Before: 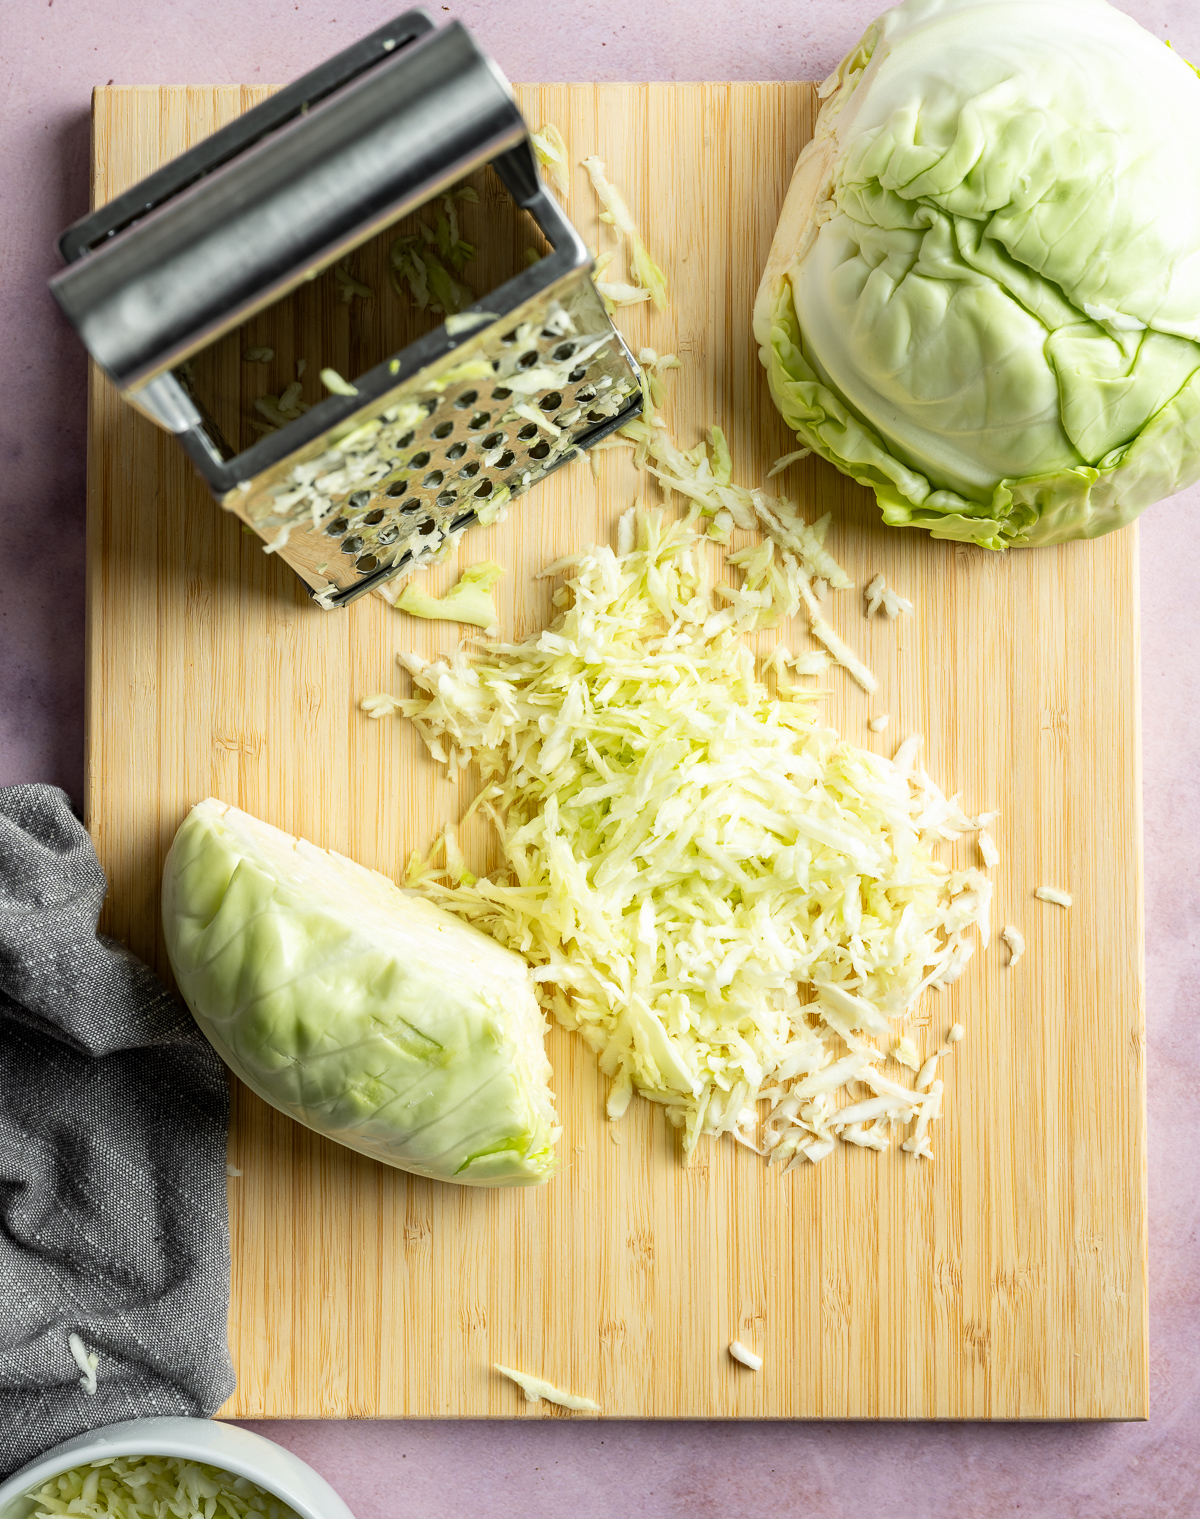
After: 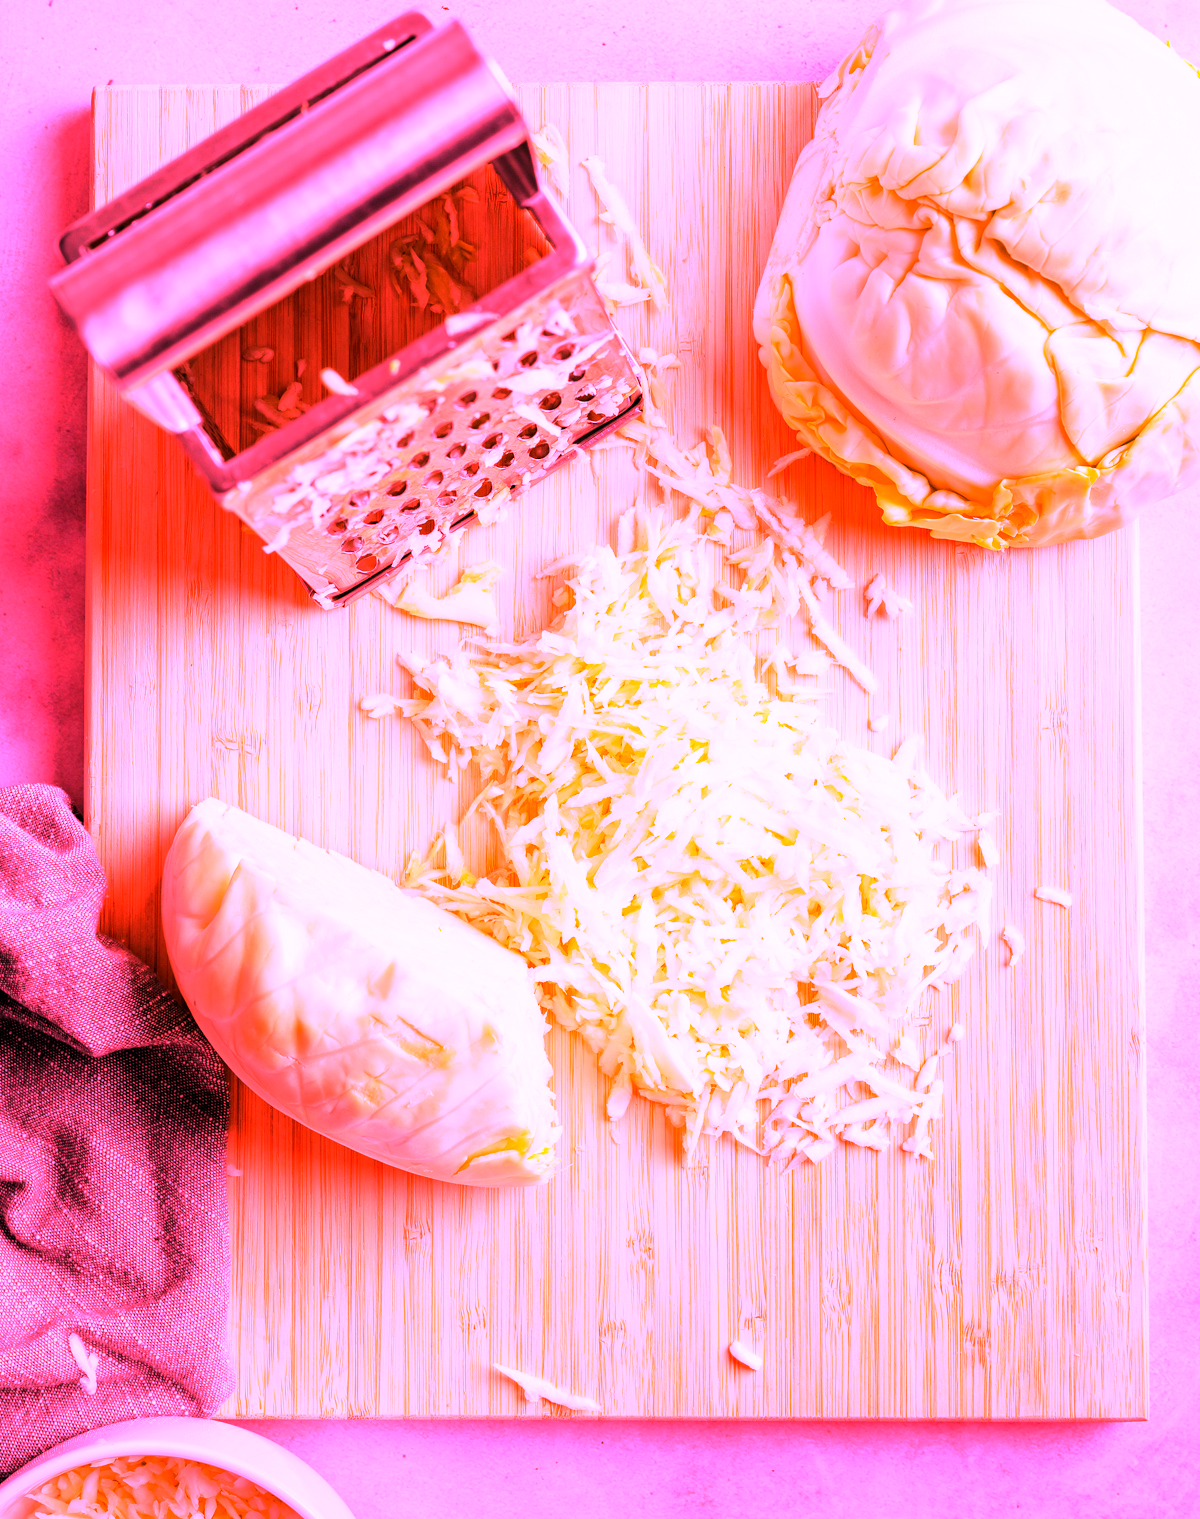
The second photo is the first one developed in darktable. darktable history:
exposure: exposure -0.048 EV, compensate highlight preservation false
white balance: red 4.26, blue 1.802
